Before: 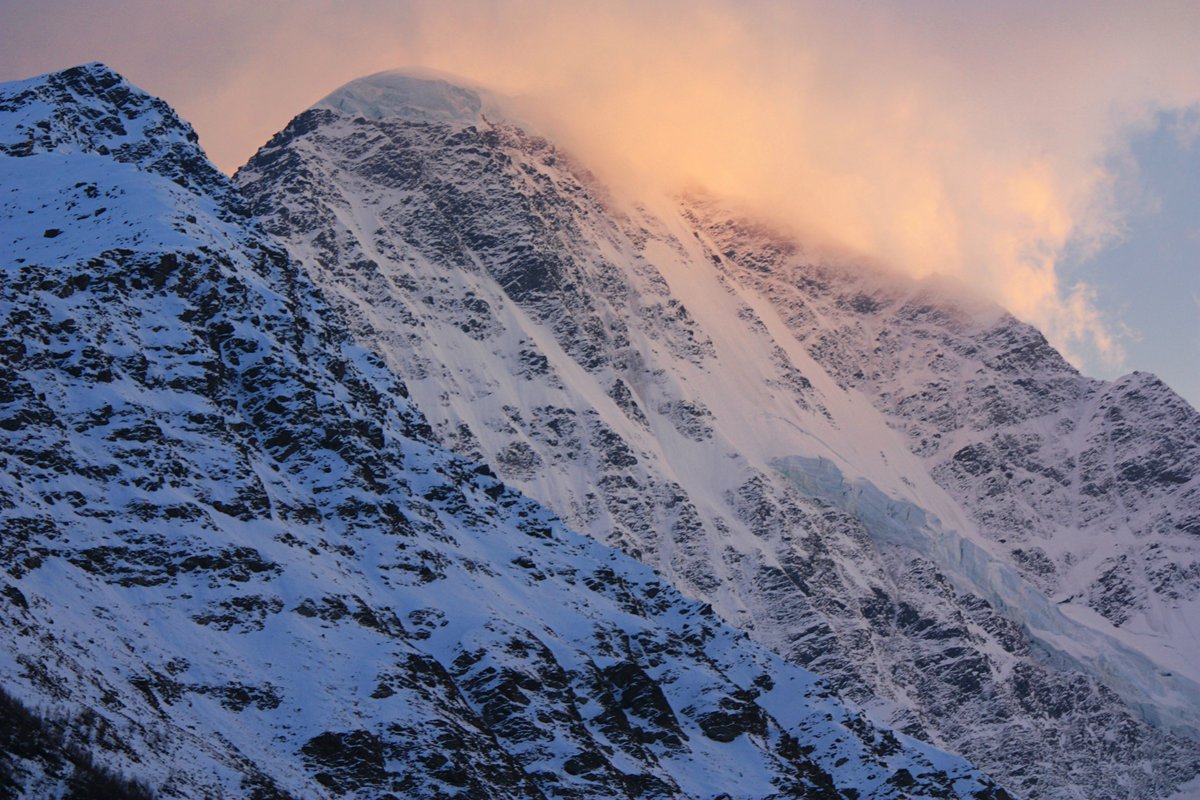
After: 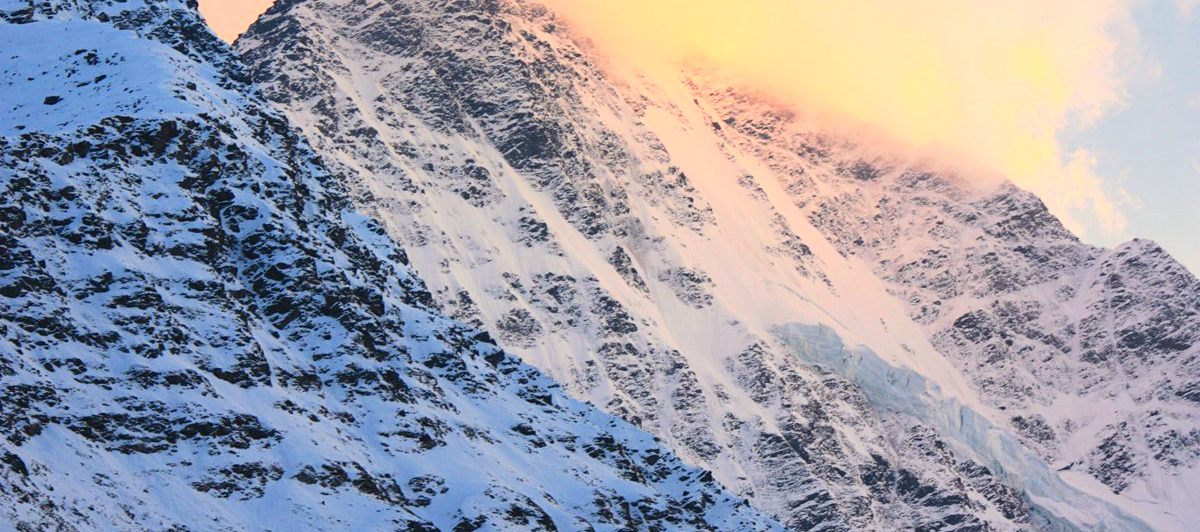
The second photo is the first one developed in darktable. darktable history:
crop: top 16.727%, bottom 16.727%
white balance: red 1.029, blue 0.92
exposure: black level correction 0.001, exposure 0.5 EV, compensate exposure bias true, compensate highlight preservation false
contrast brightness saturation: contrast 0.2, brightness 0.15, saturation 0.14
